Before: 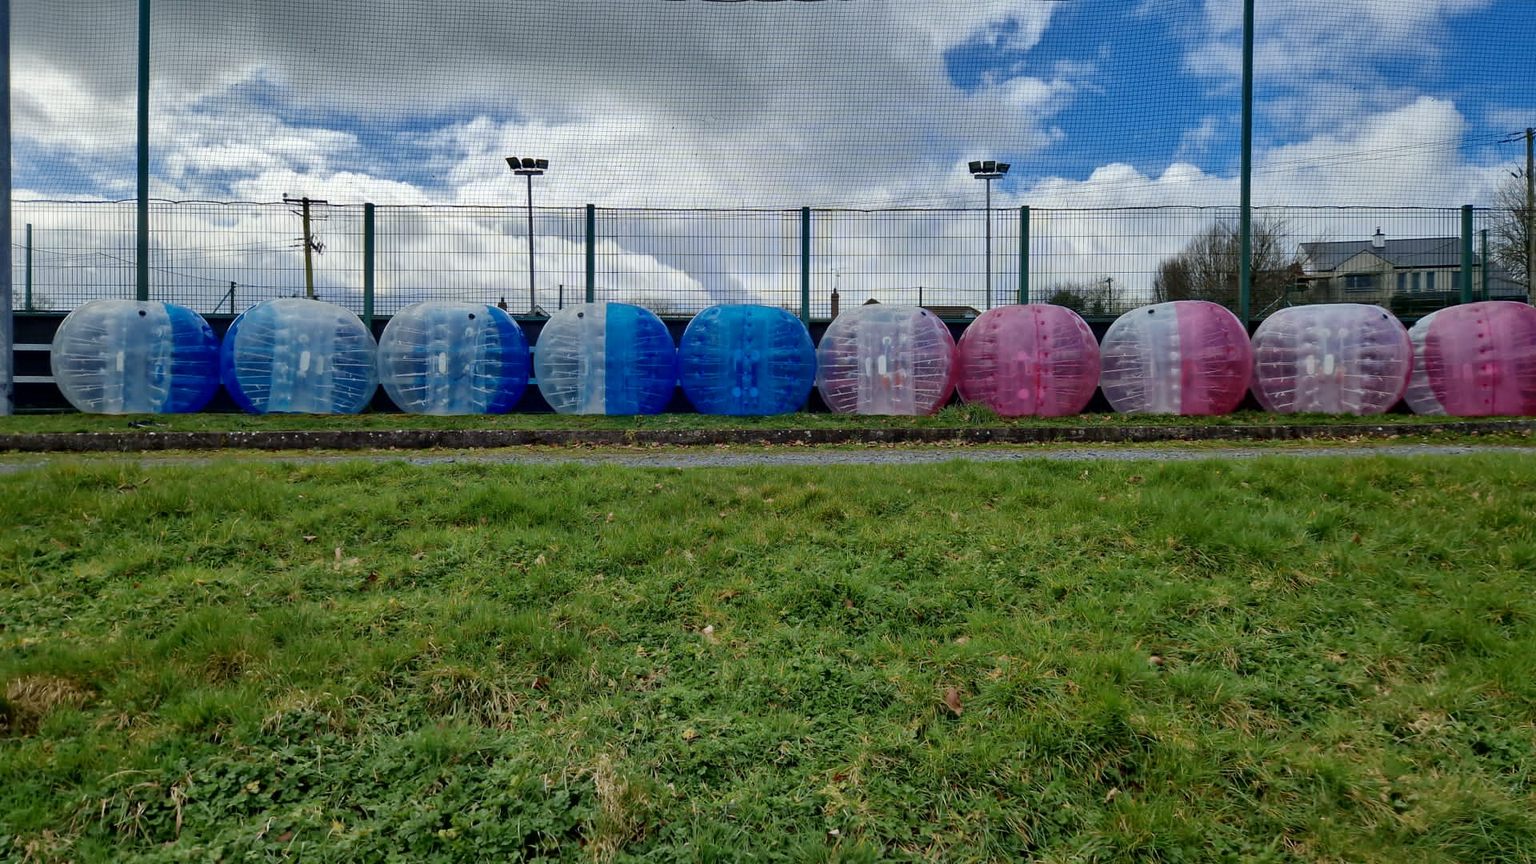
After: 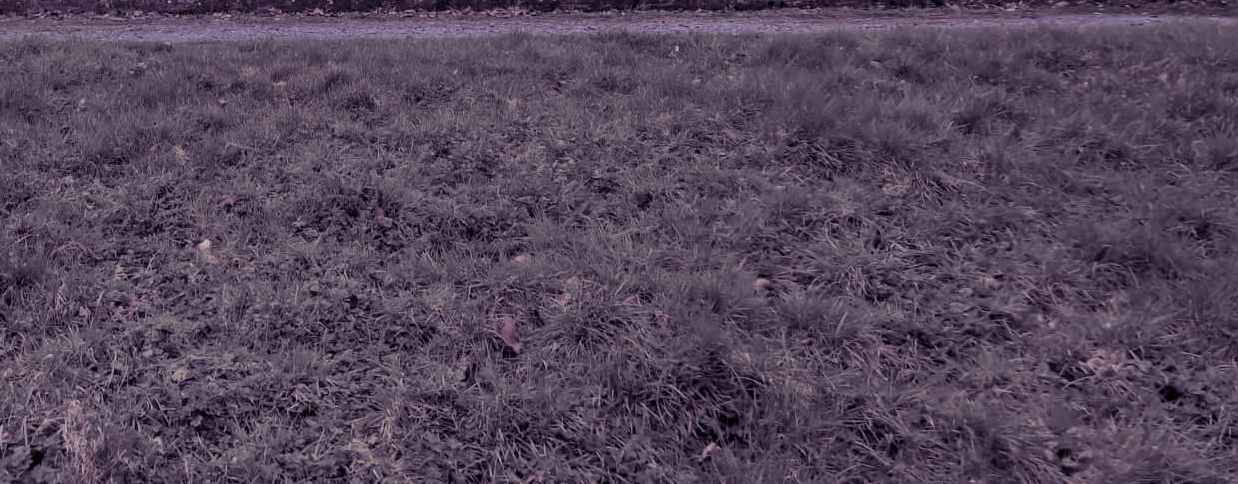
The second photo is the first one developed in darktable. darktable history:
split-toning: shadows › hue 266.4°, shadows › saturation 0.4, highlights › hue 61.2°, highlights › saturation 0.3, compress 0%
color balance rgb: contrast -30%
crop and rotate: left 35.509%, top 50.238%, bottom 4.934%
local contrast: detail 130%
